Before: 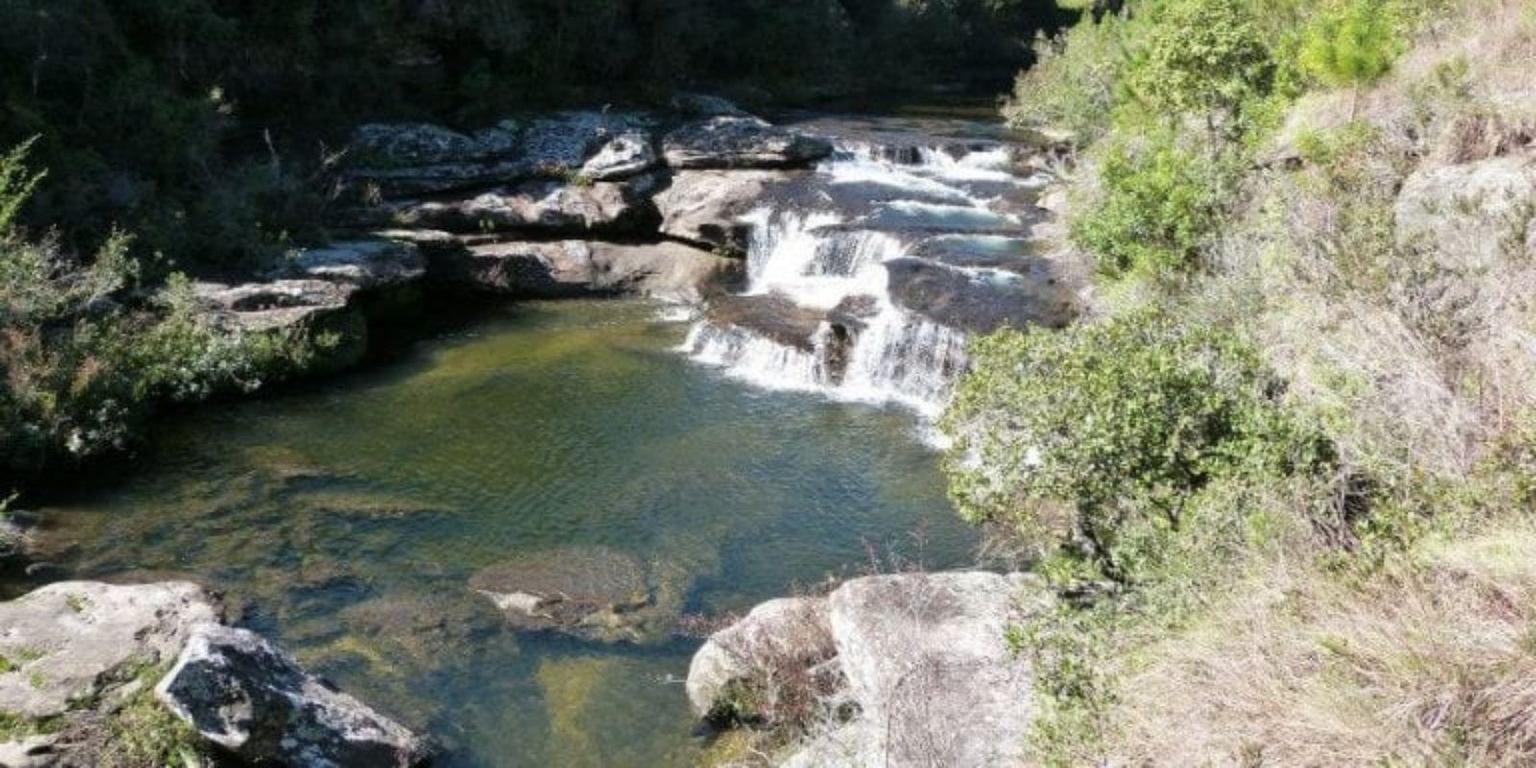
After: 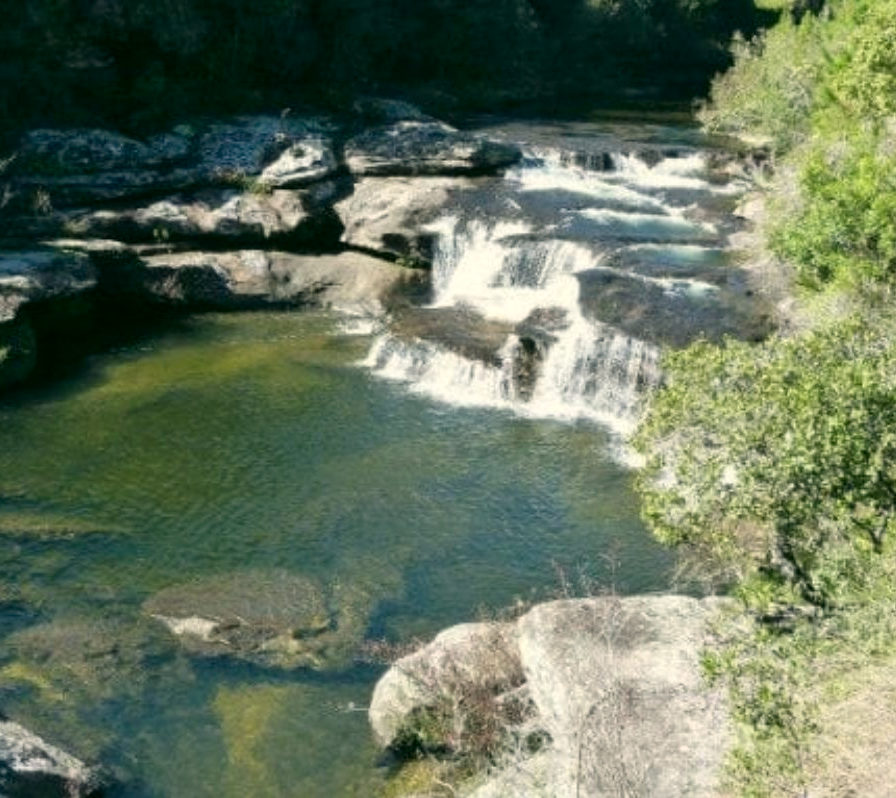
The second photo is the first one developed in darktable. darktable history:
color correction: highlights a* -0.482, highlights b* 9.48, shadows a* -9.48, shadows b* 0.803
crop: left 21.674%, right 22.086%
